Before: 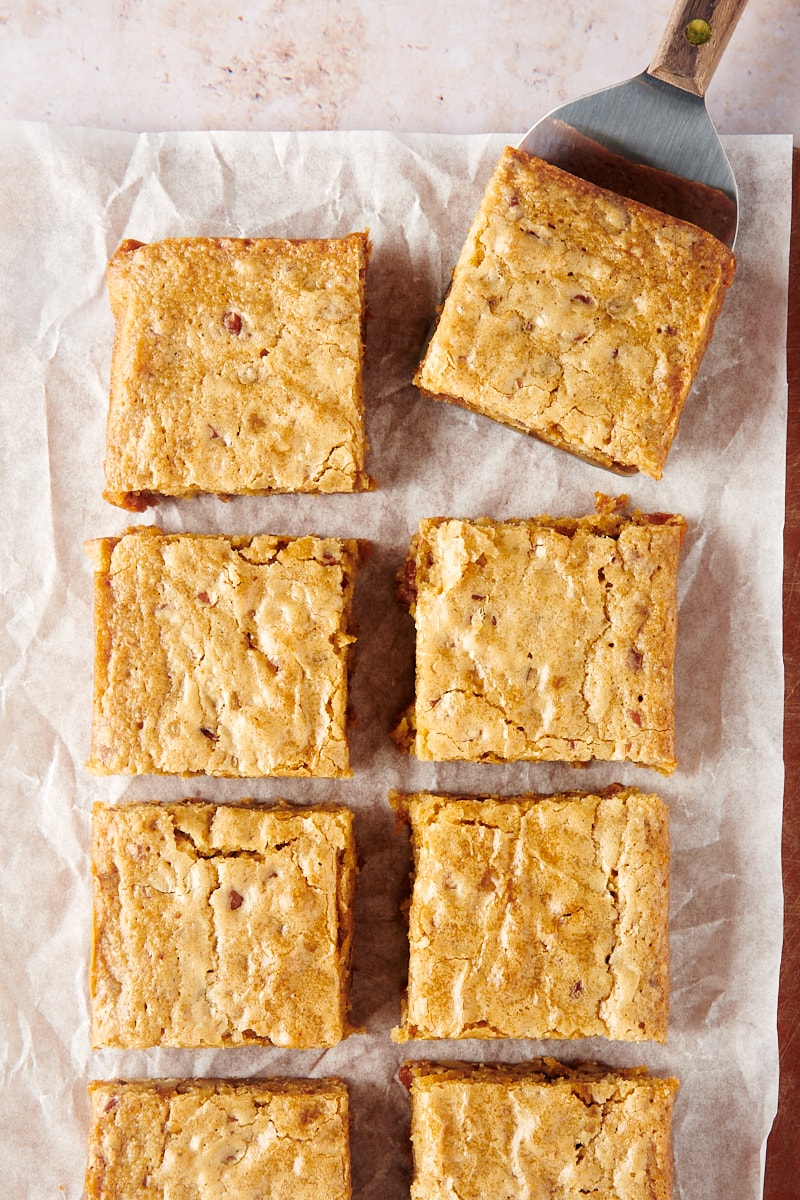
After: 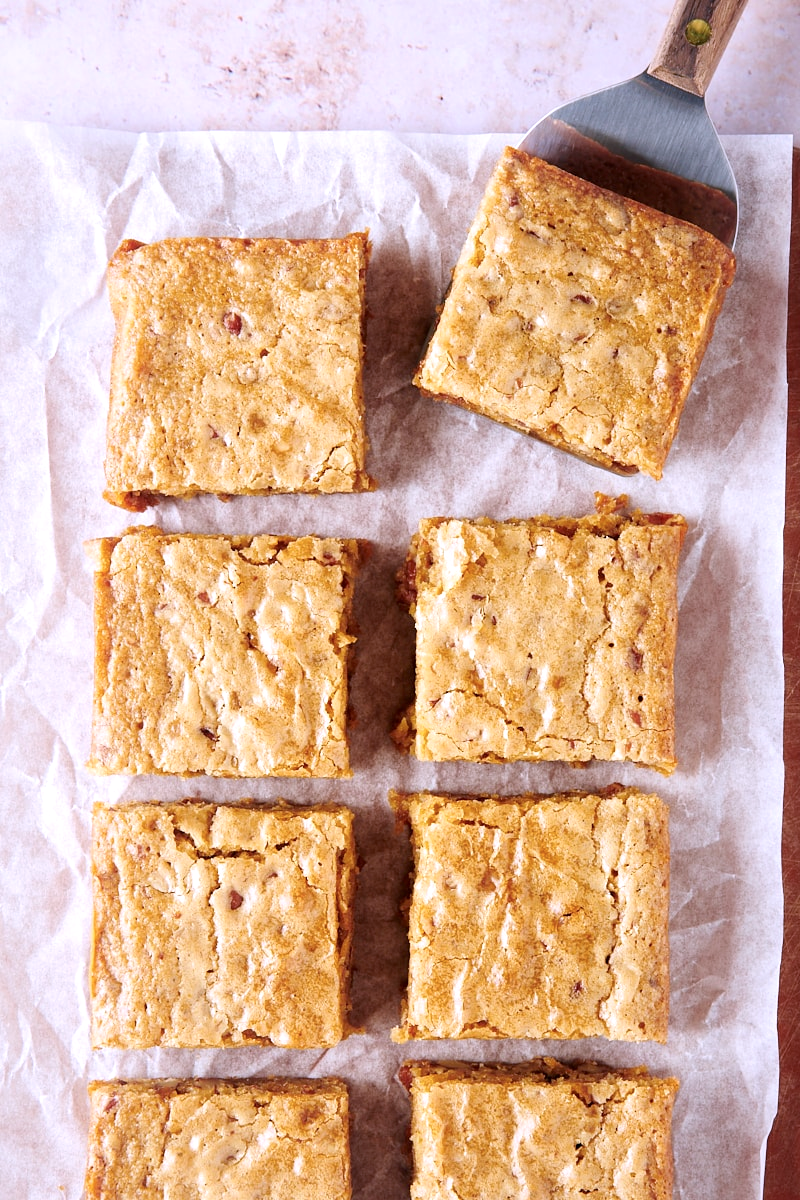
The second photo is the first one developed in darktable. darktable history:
color calibration: illuminant custom, x 0.364, y 0.385, temperature 4524.48 K, clip negative RGB from gamut false
exposure: black level correction 0.001, exposure 0.193 EV, compensate highlight preservation false
